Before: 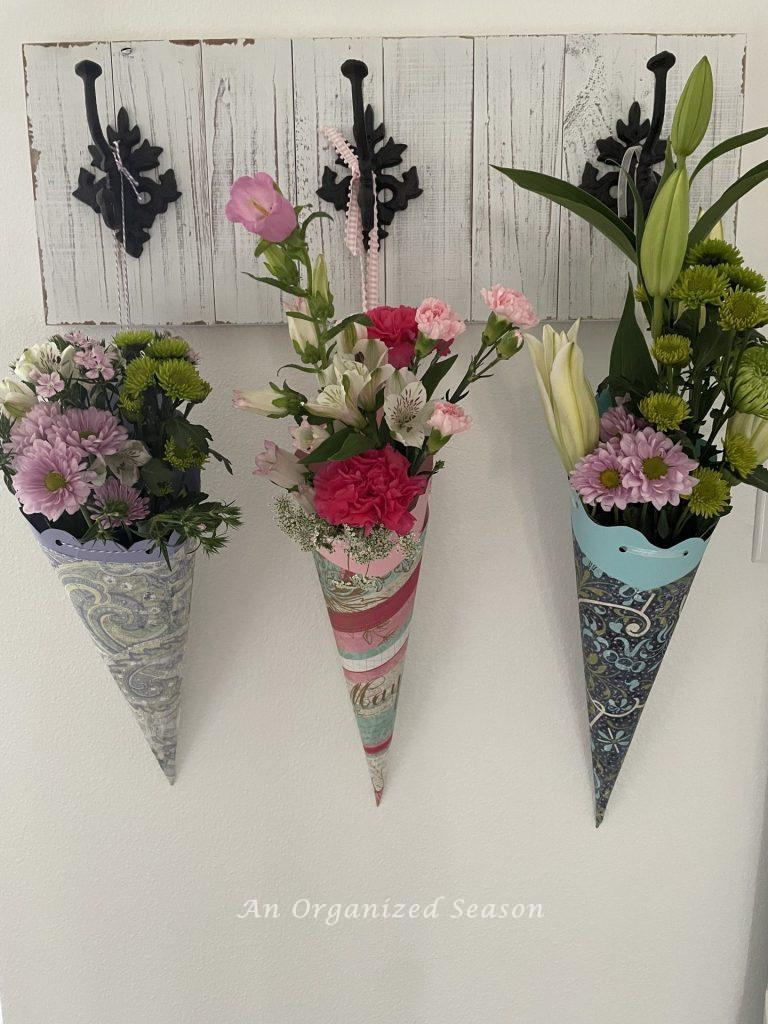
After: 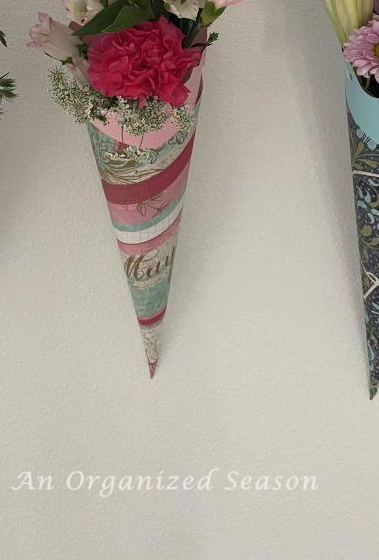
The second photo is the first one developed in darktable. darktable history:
crop: left 29.51%, top 41.823%, right 21.018%, bottom 3.461%
